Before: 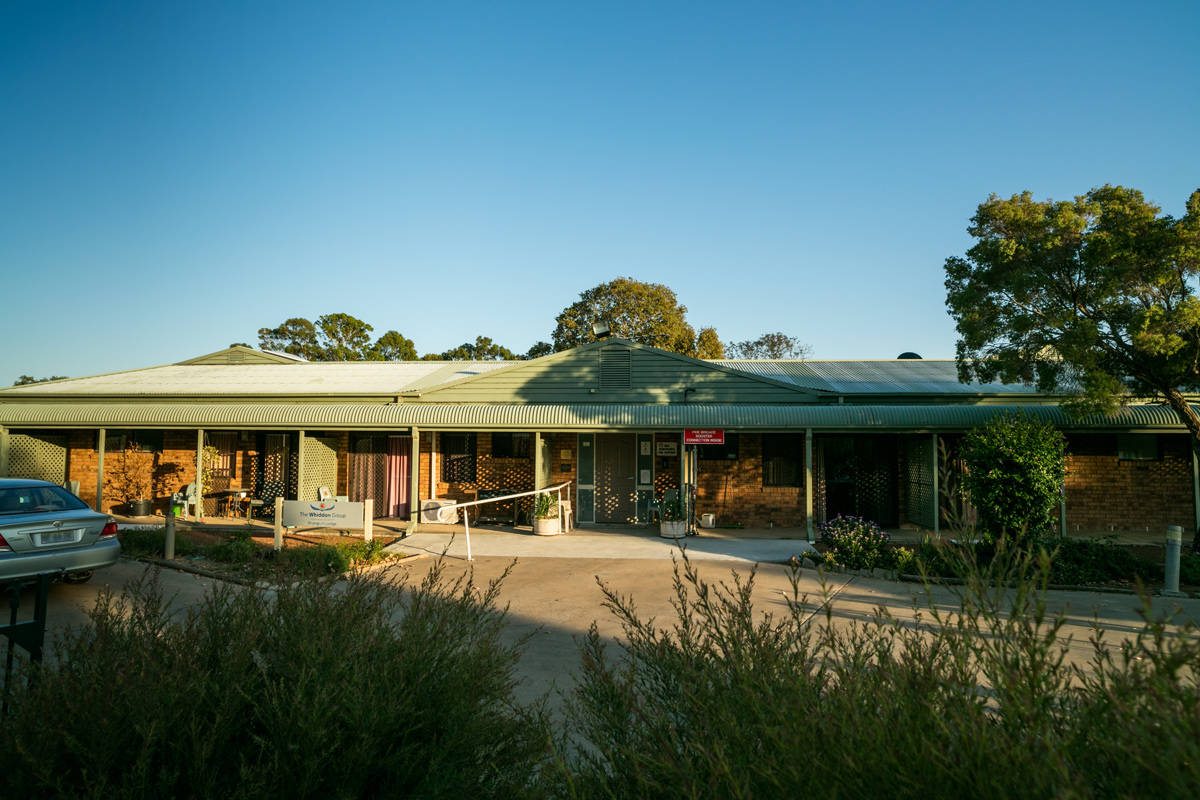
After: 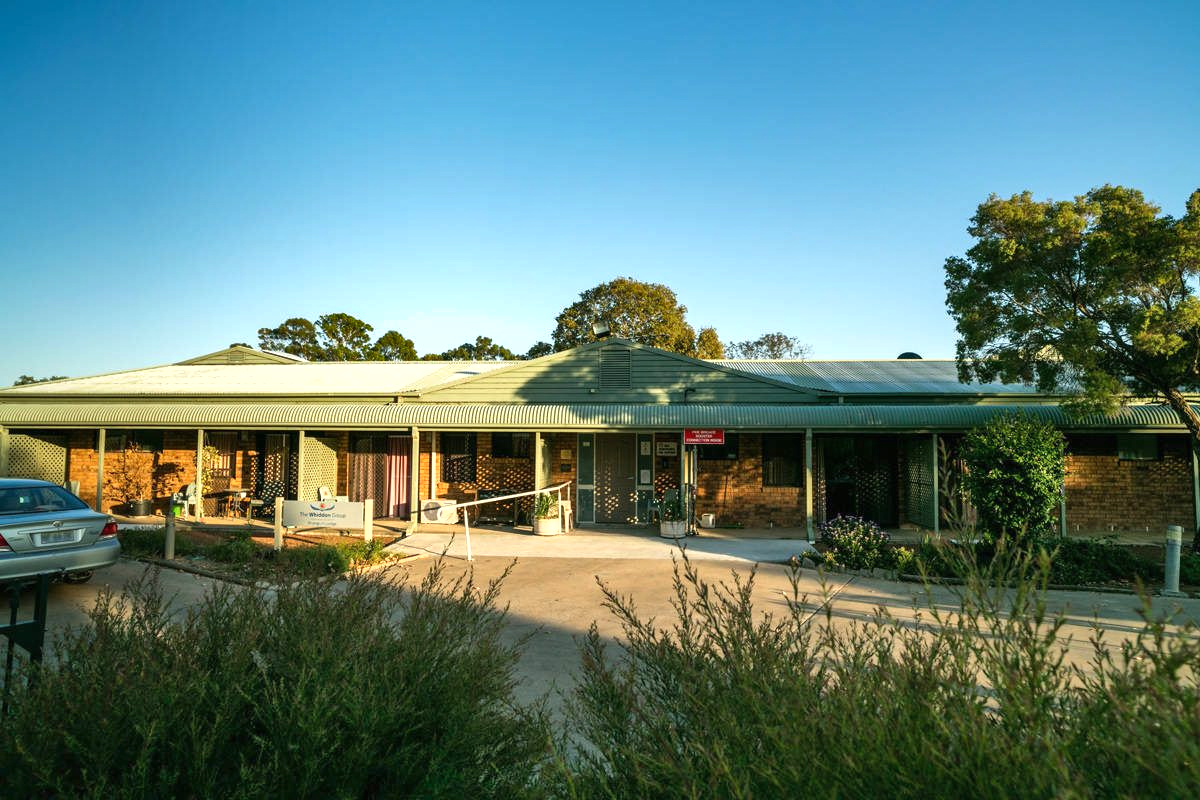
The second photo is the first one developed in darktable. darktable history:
shadows and highlights: low approximation 0.01, soften with gaussian
exposure: black level correction 0, exposure 0.5 EV, compensate highlight preservation false
